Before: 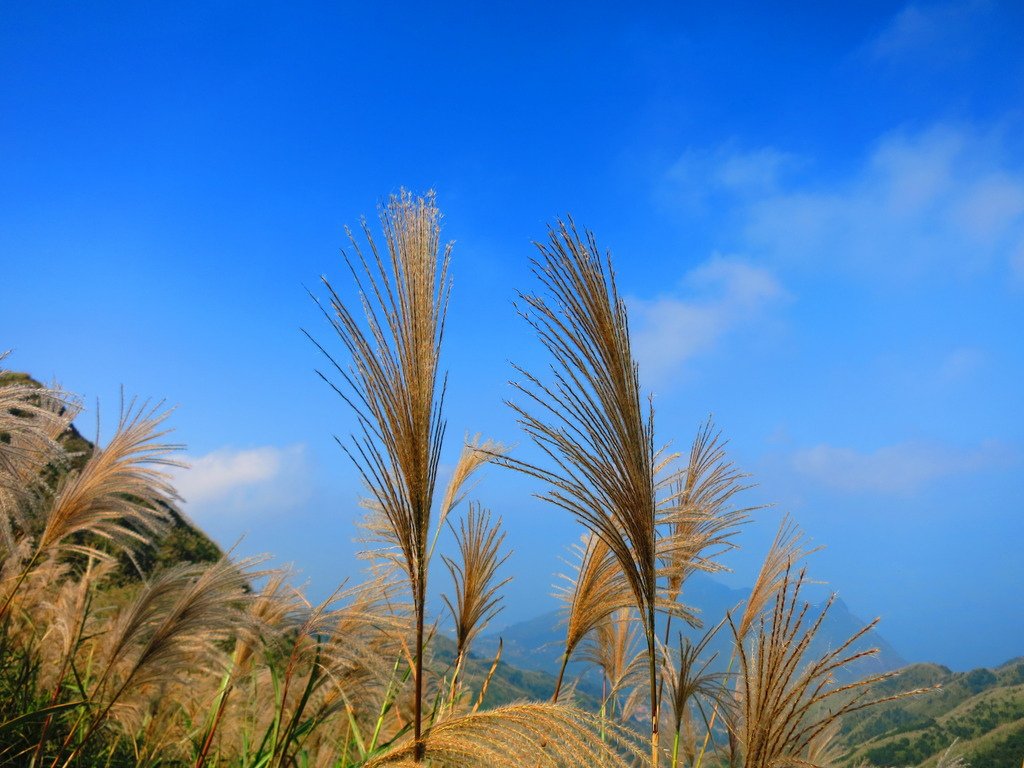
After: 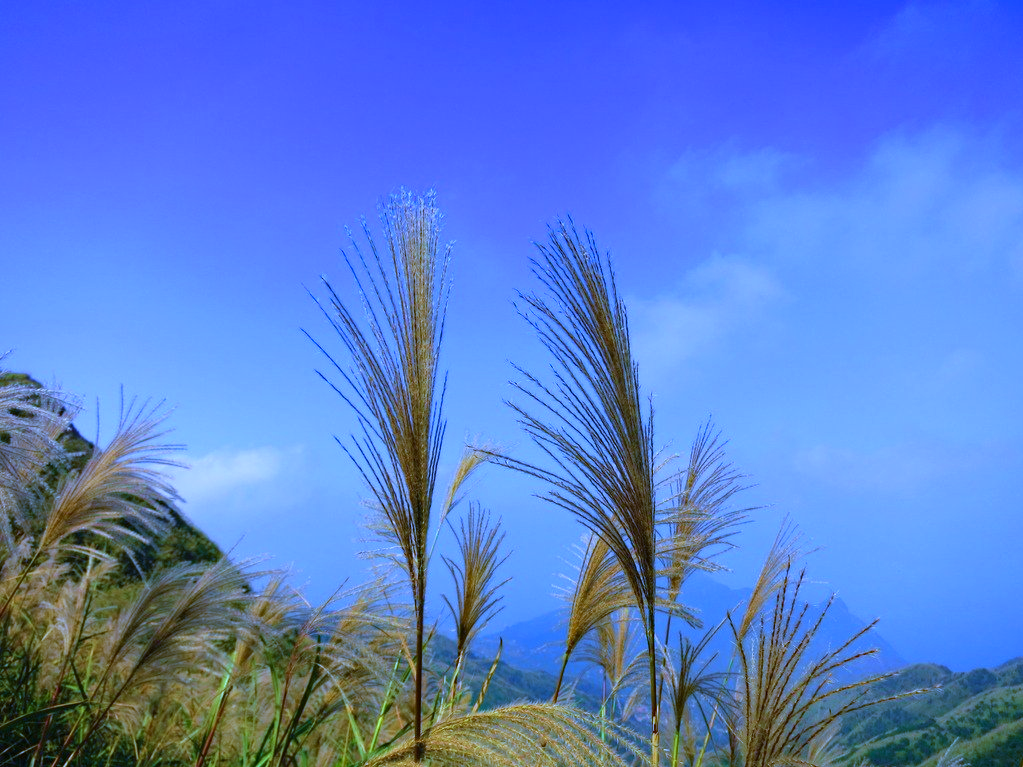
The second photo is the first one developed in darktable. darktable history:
haze removal: compatibility mode true, adaptive false
velvia: strength 45%
white balance: red 0.766, blue 1.537
